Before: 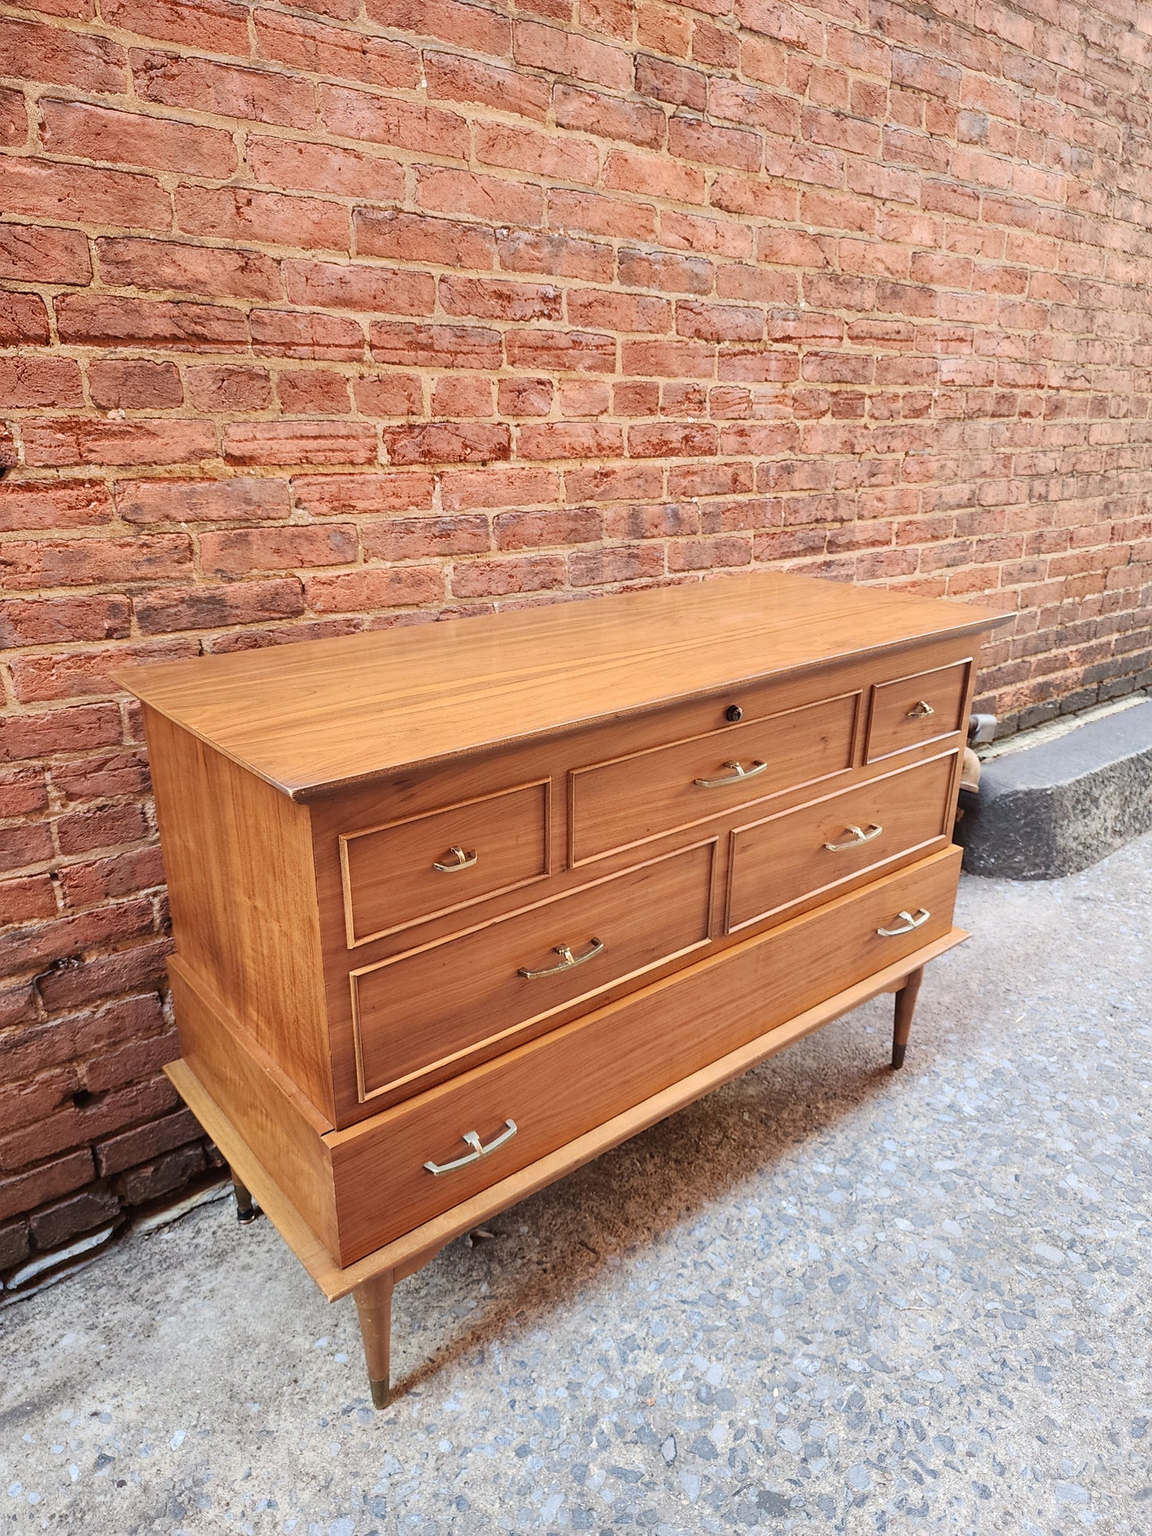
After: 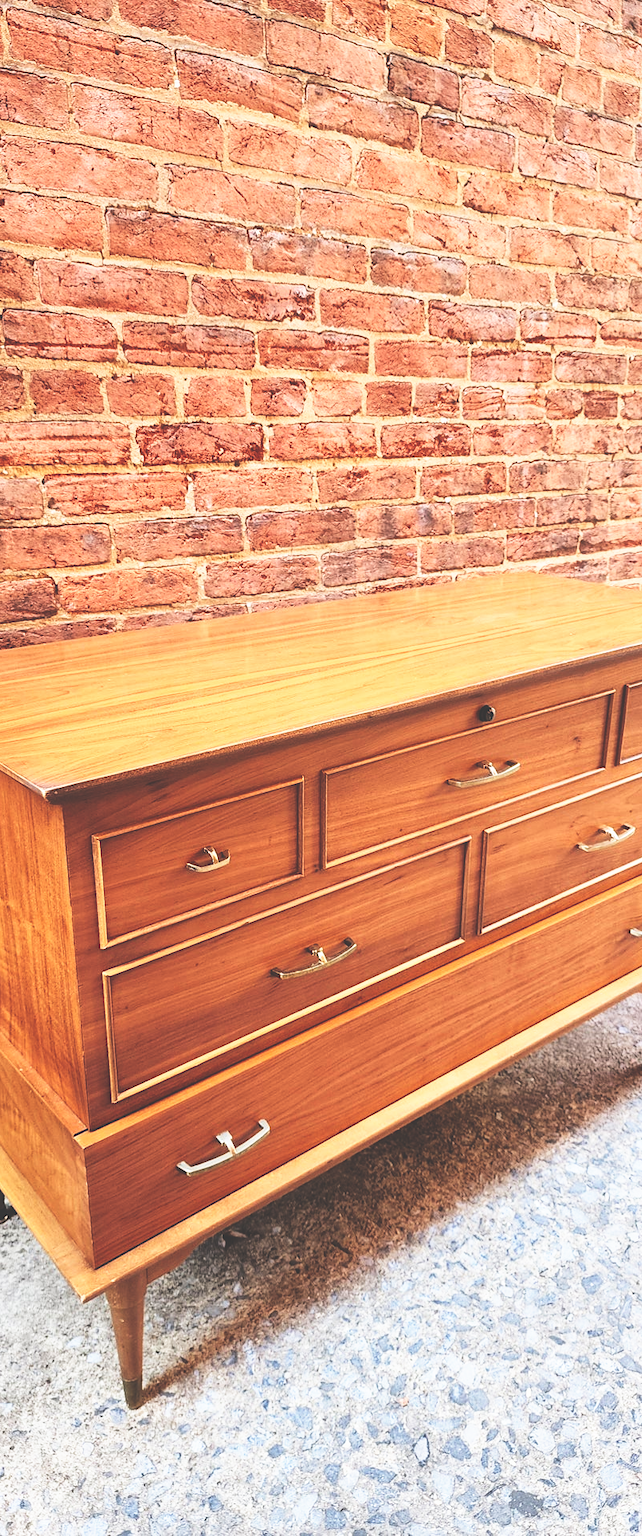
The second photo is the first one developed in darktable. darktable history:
crop: left 21.52%, right 22.67%
base curve: curves: ch0 [(0, 0.036) (0.007, 0.037) (0.604, 0.887) (1, 1)], preserve colors none
